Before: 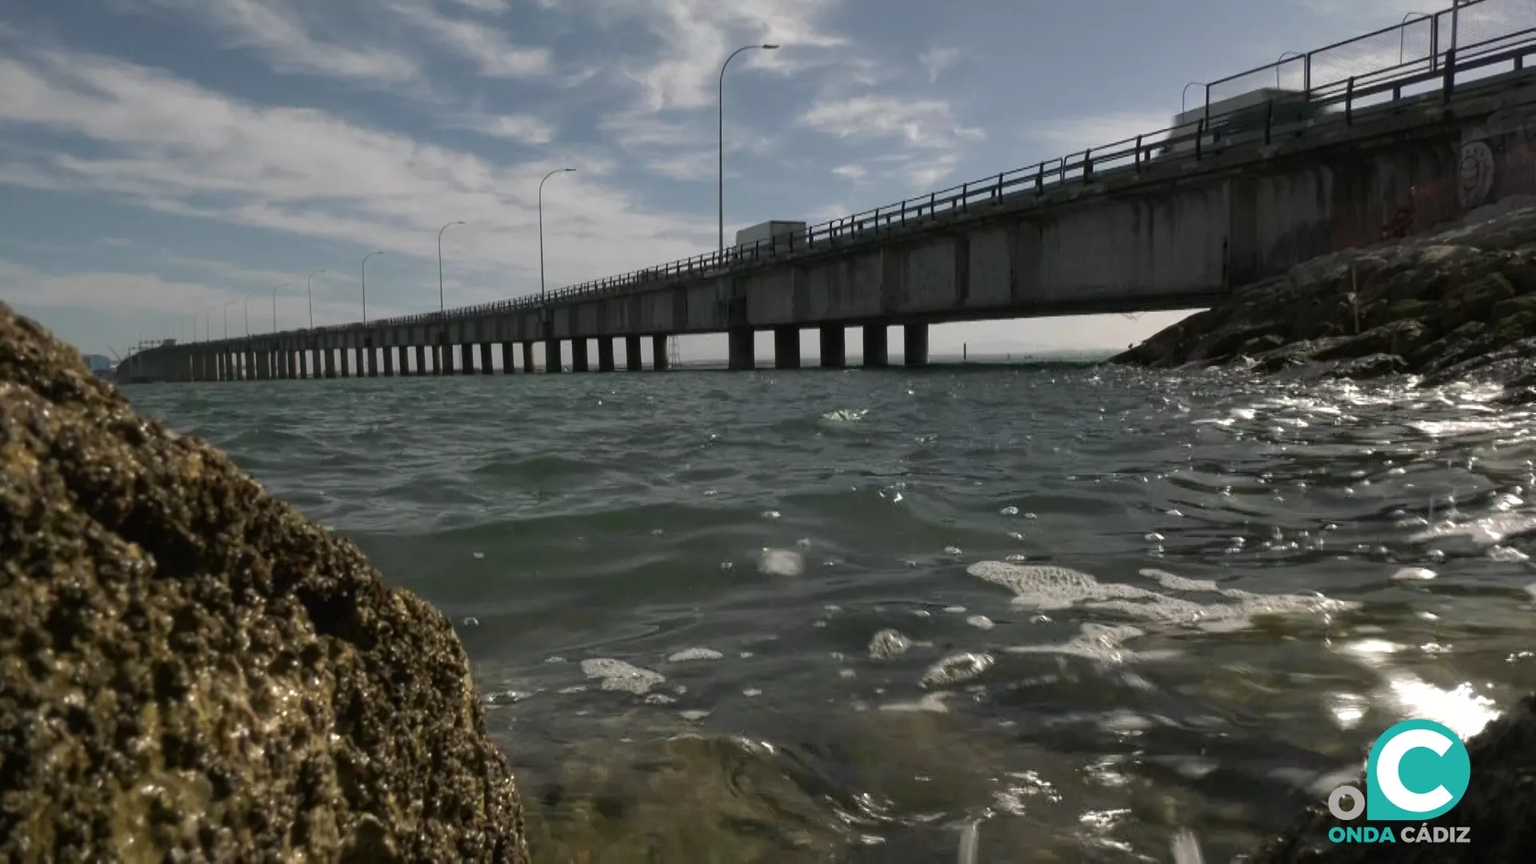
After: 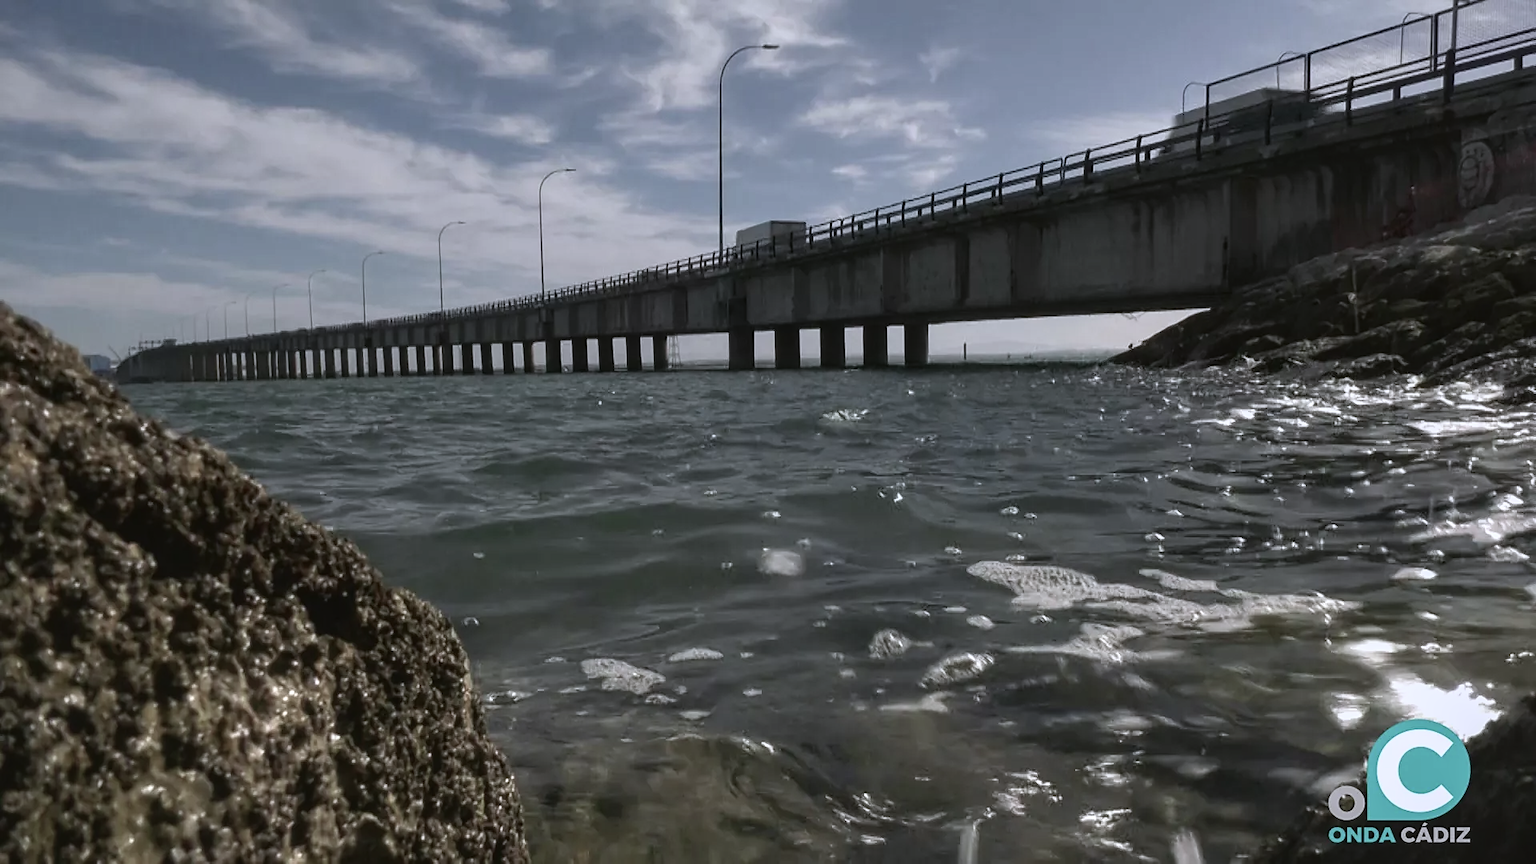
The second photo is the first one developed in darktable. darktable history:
white balance: red 0.967, blue 1.119, emerald 0.756
local contrast: highlights 83%, shadows 81%
sharpen: radius 1.864, amount 0.398, threshold 1.271
tone curve: curves: ch0 [(0, 0) (0.059, 0.027) (0.178, 0.105) (0.292, 0.233) (0.485, 0.472) (0.837, 0.887) (1, 0.983)]; ch1 [(0, 0) (0.23, 0.166) (0.34, 0.298) (0.371, 0.334) (0.435, 0.413) (0.477, 0.469) (0.499, 0.498) (0.534, 0.551) (0.56, 0.585) (0.754, 0.801) (1, 1)]; ch2 [(0, 0) (0.431, 0.414) (0.498, 0.503) (0.524, 0.531) (0.568, 0.567) (0.6, 0.597) (0.65, 0.651) (0.752, 0.764) (1, 1)], color space Lab, independent channels, preserve colors none
contrast brightness saturation: contrast -0.26, saturation -0.43
